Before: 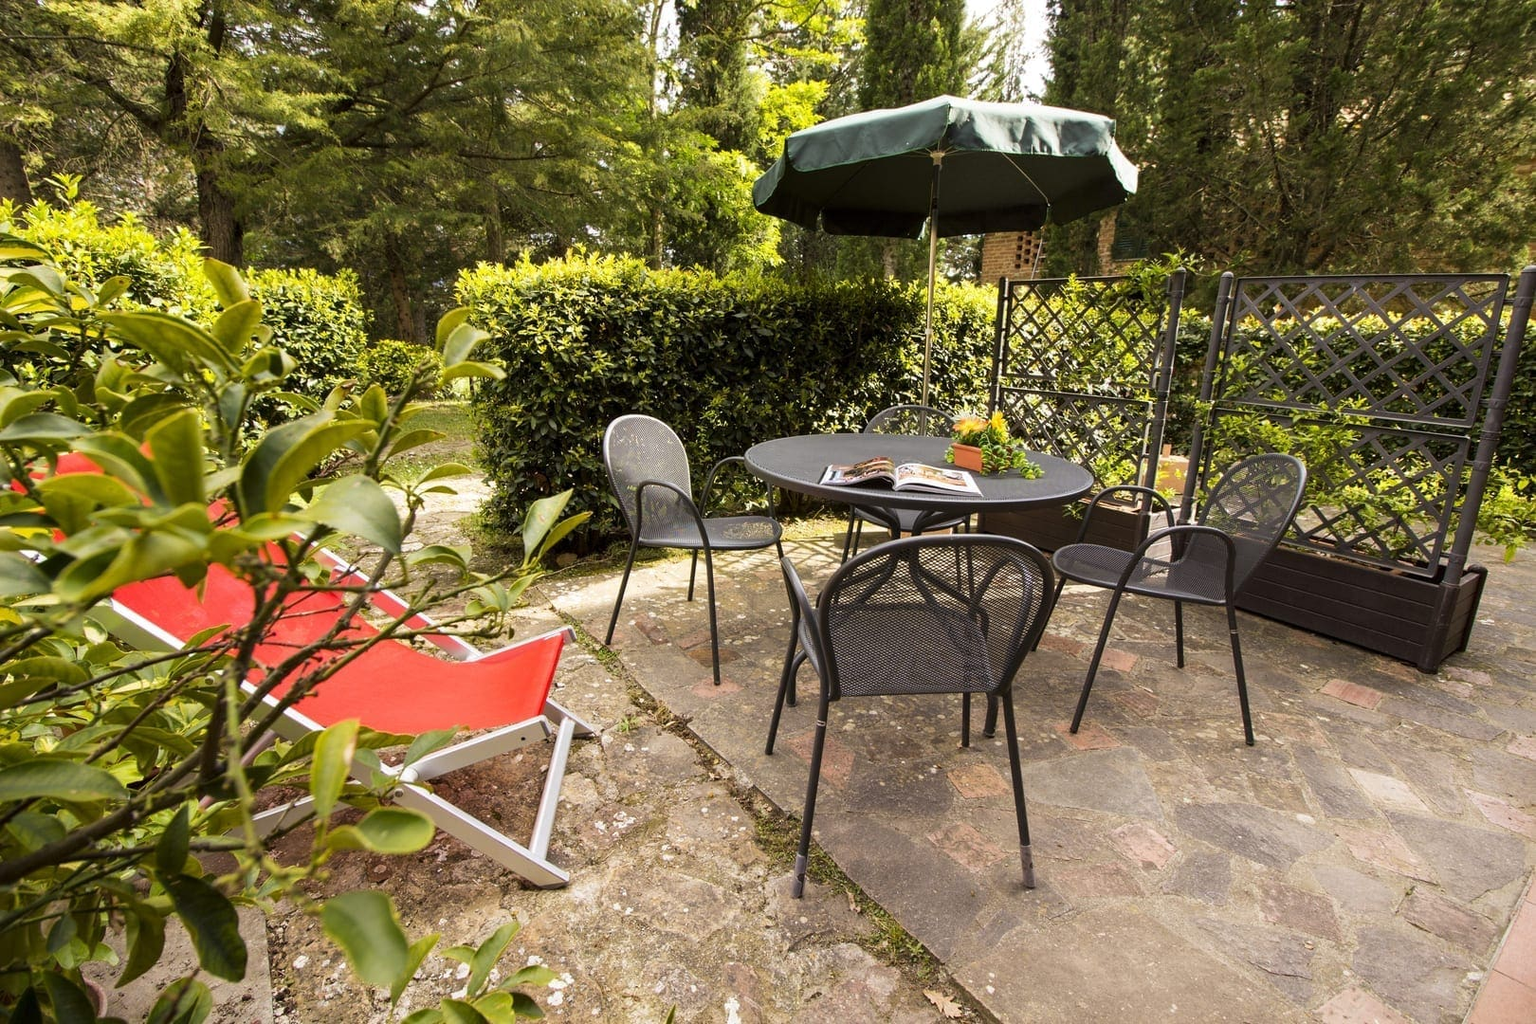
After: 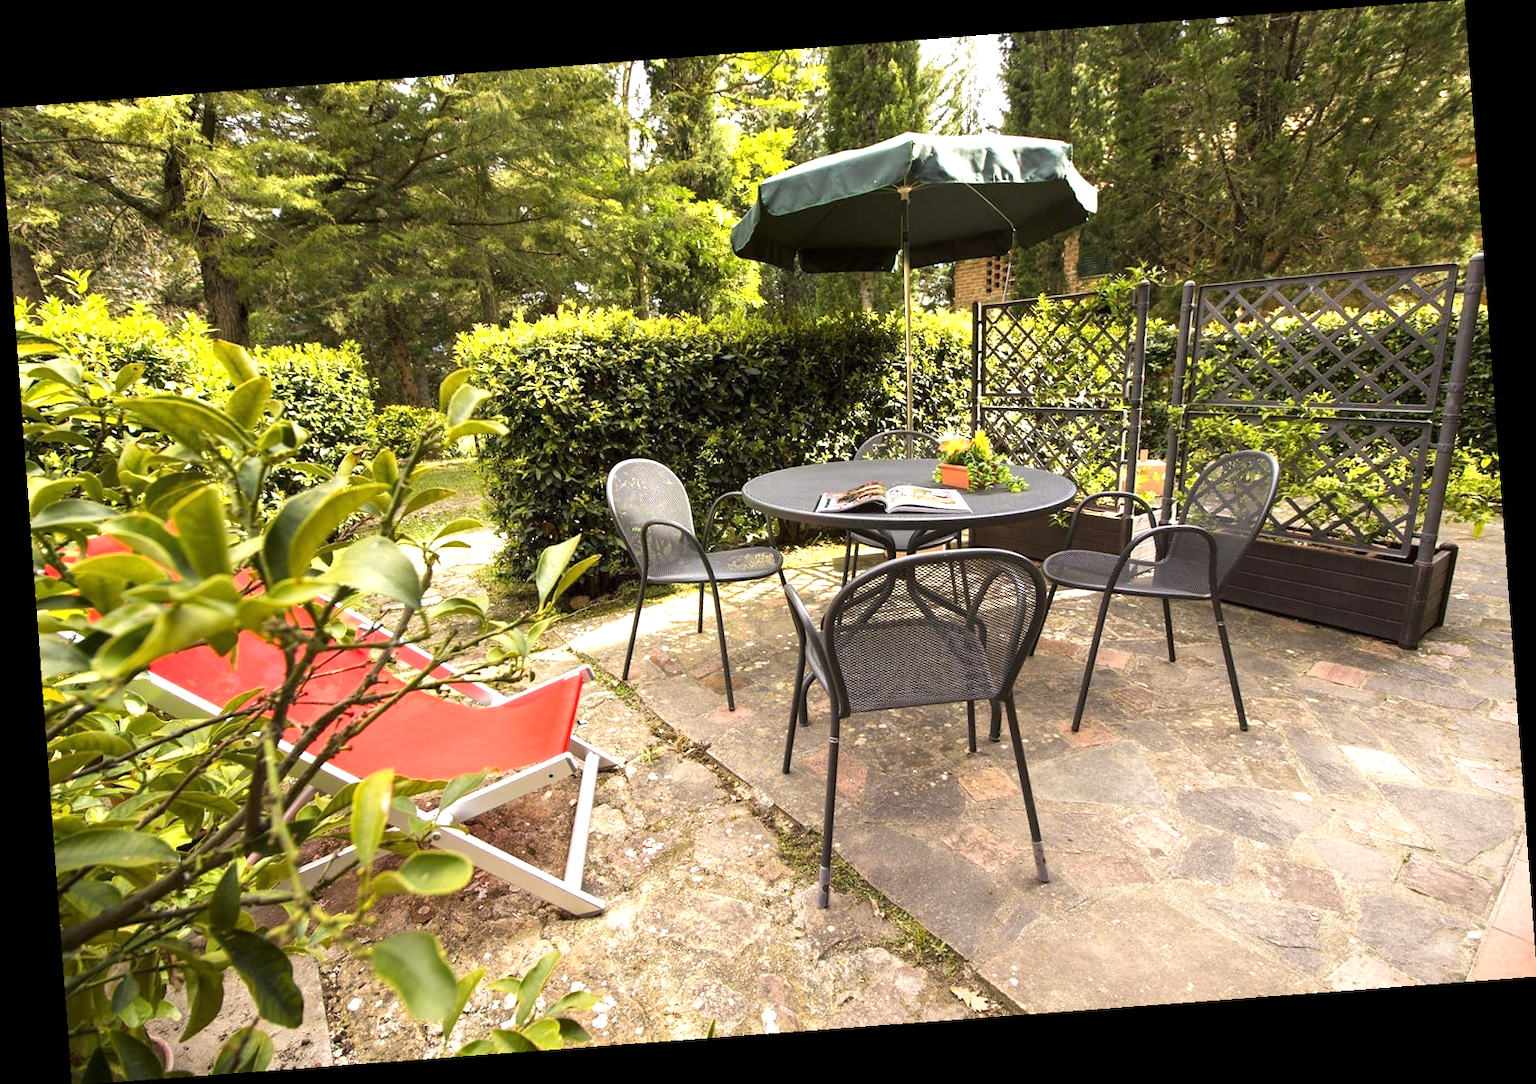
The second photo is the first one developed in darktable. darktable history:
exposure: black level correction 0, exposure 0.7 EV, compensate exposure bias true, compensate highlight preservation false
rotate and perspective: rotation -4.25°, automatic cropping off
